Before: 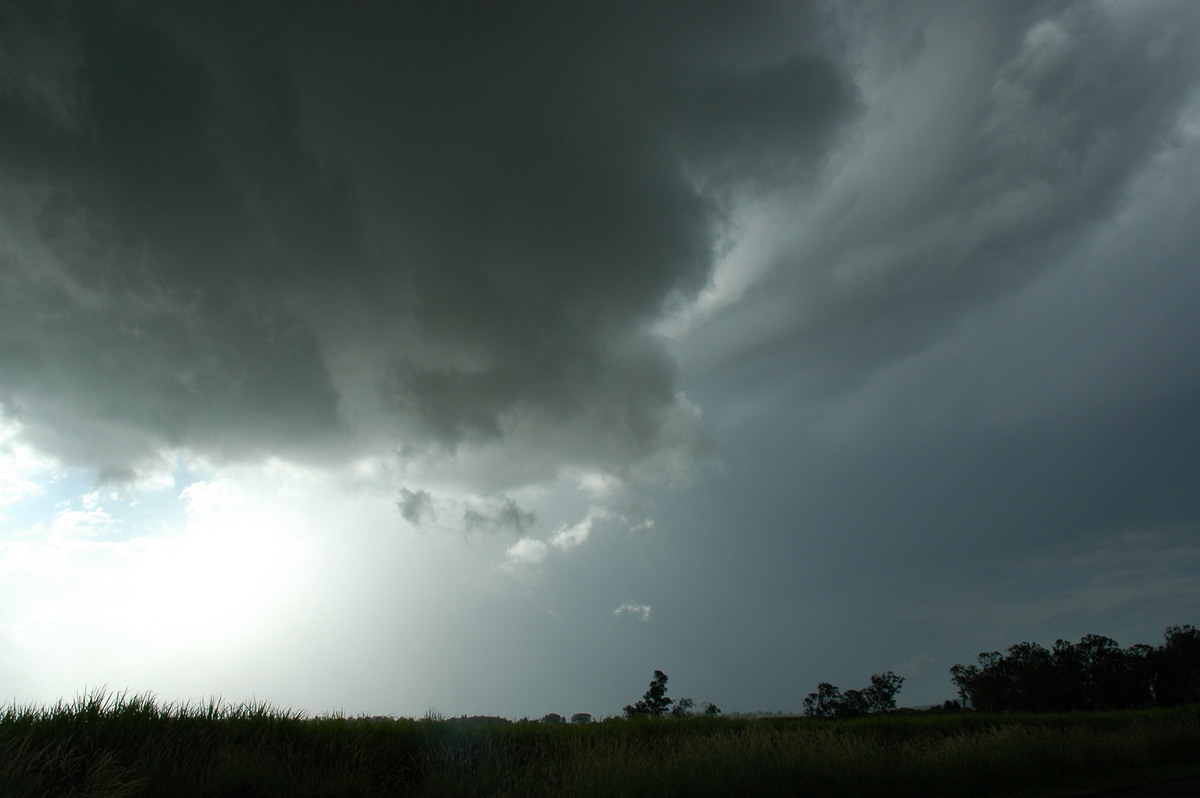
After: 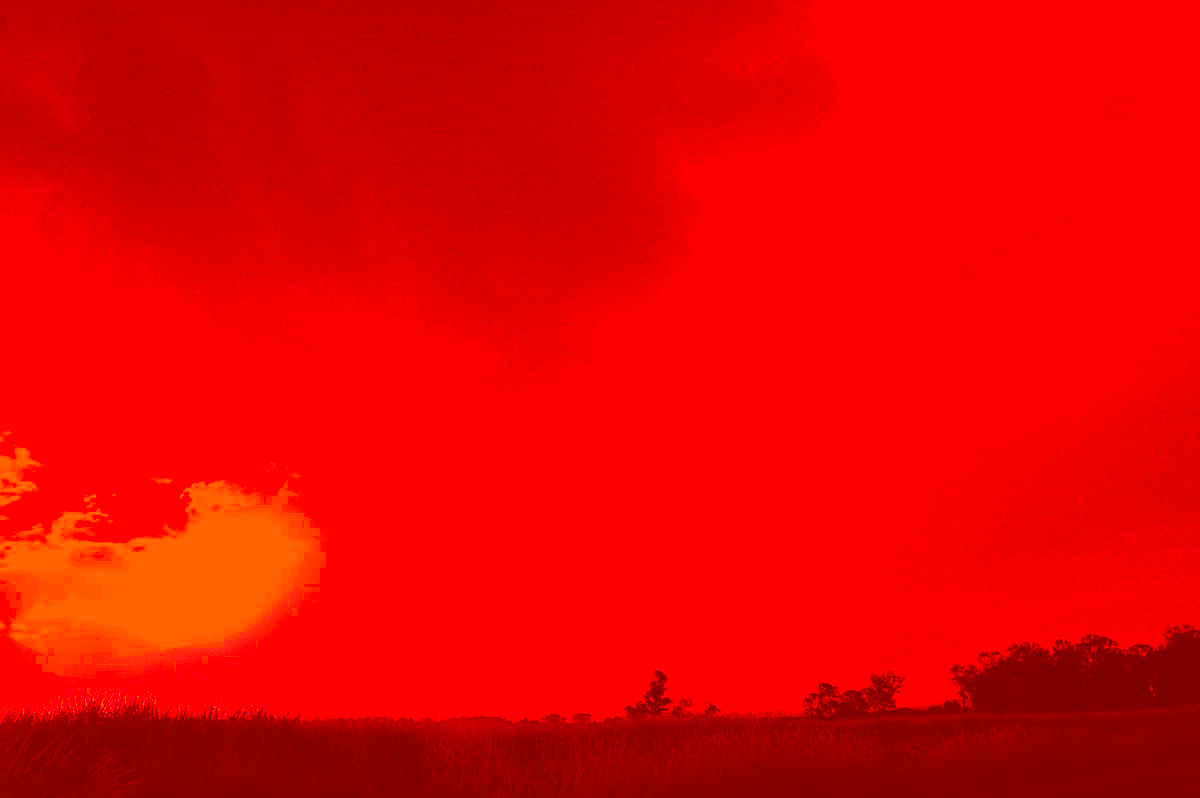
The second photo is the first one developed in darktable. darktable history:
sharpen: amount 0.2
exposure: compensate highlight preservation false
color correction: highlights a* -39.68, highlights b* -40, shadows a* -40, shadows b* -40, saturation -3
grain: coarseness 0.09 ISO
